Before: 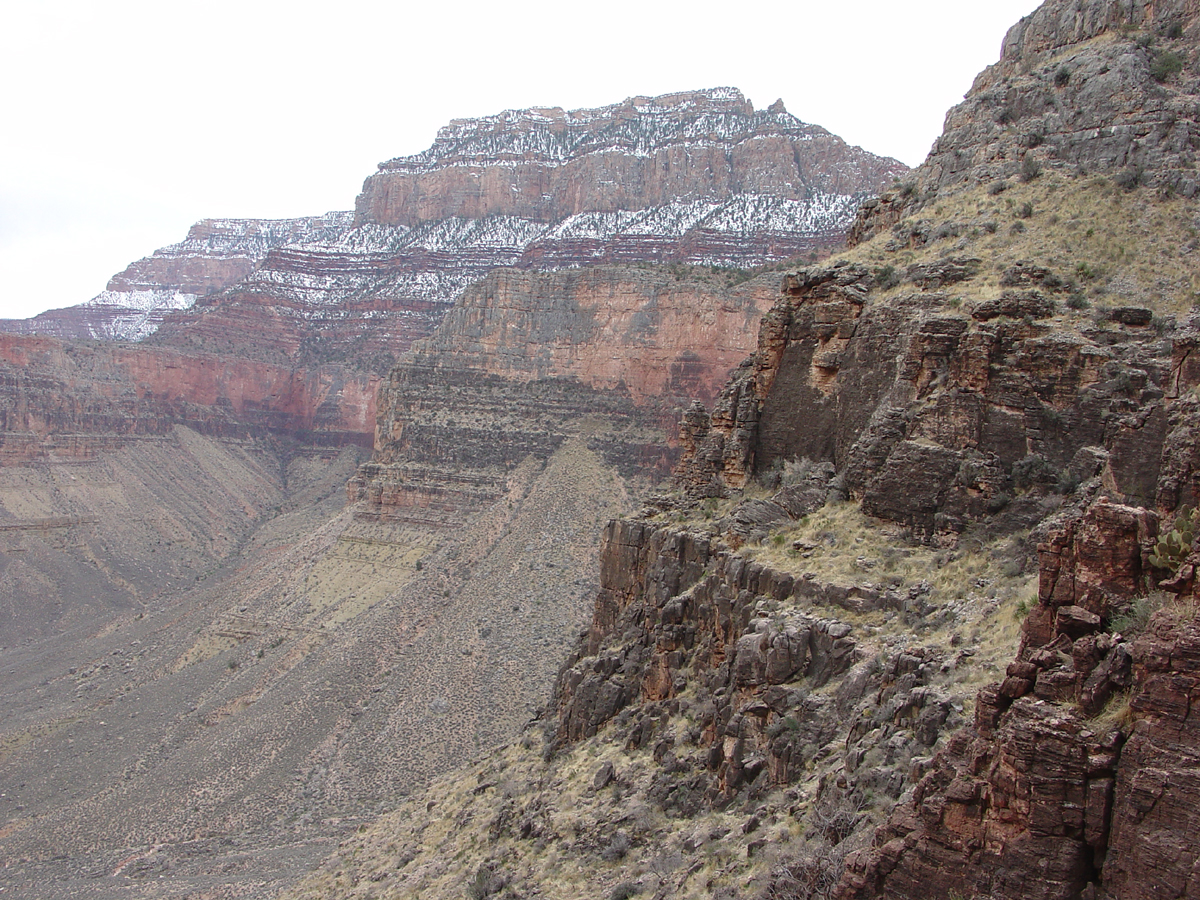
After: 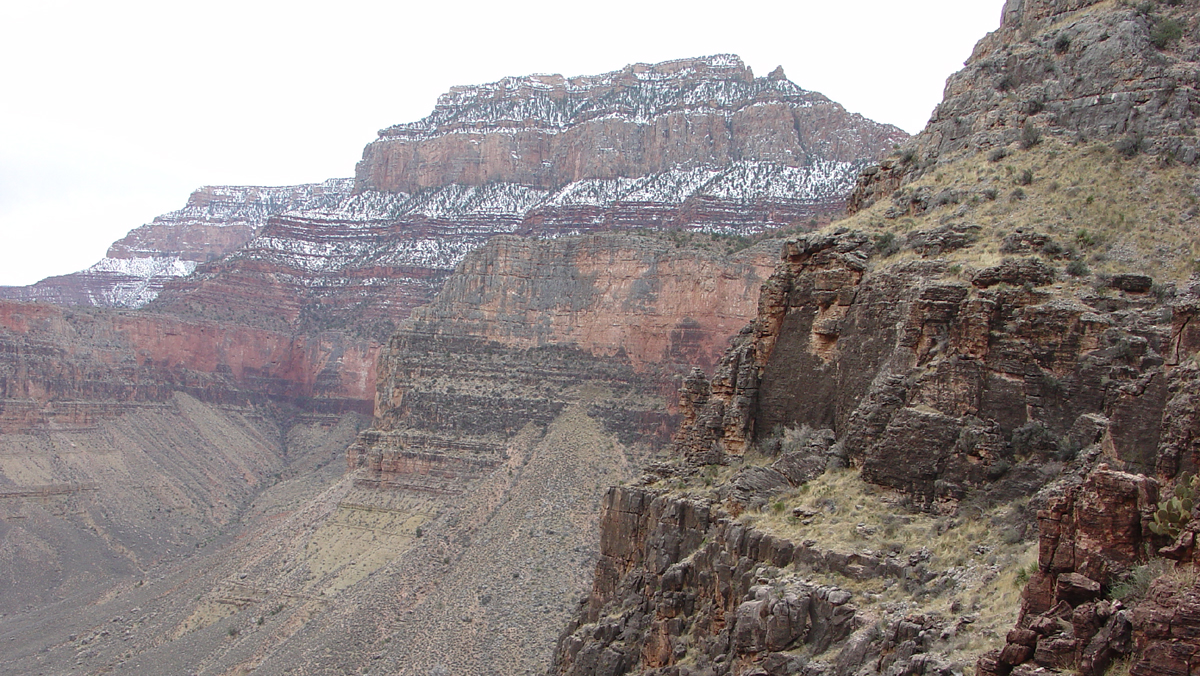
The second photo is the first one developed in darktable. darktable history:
crop: top 3.699%, bottom 21.166%
